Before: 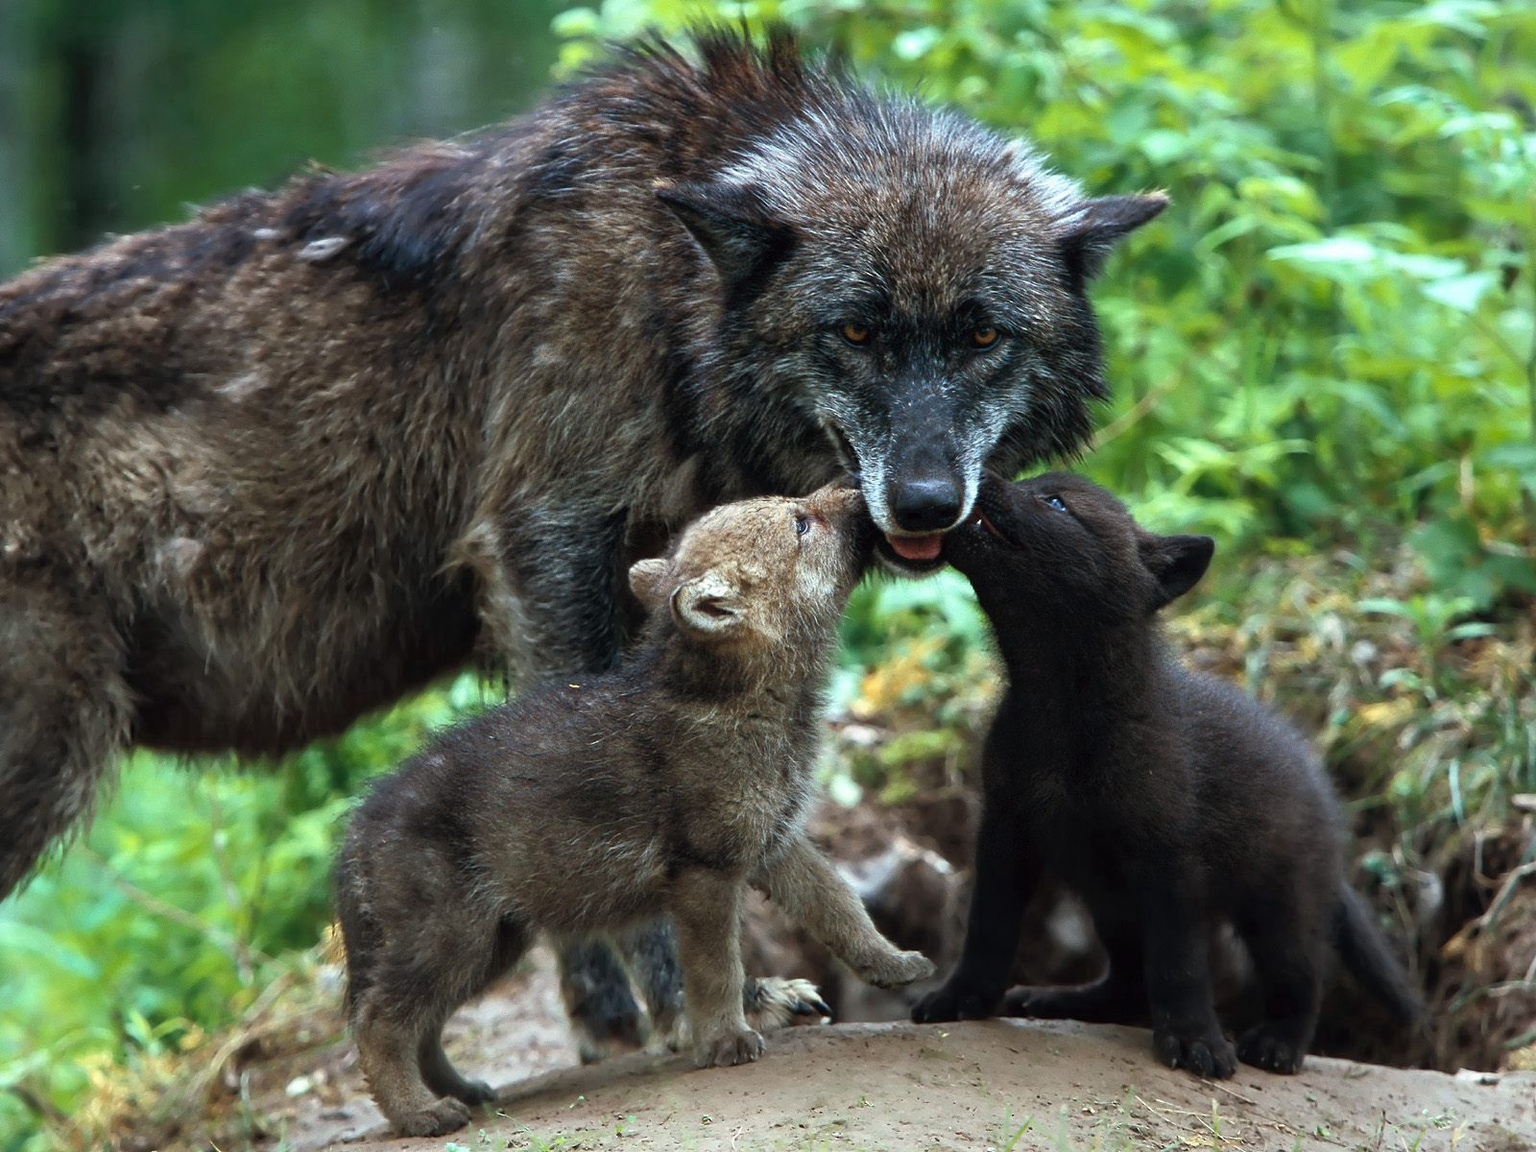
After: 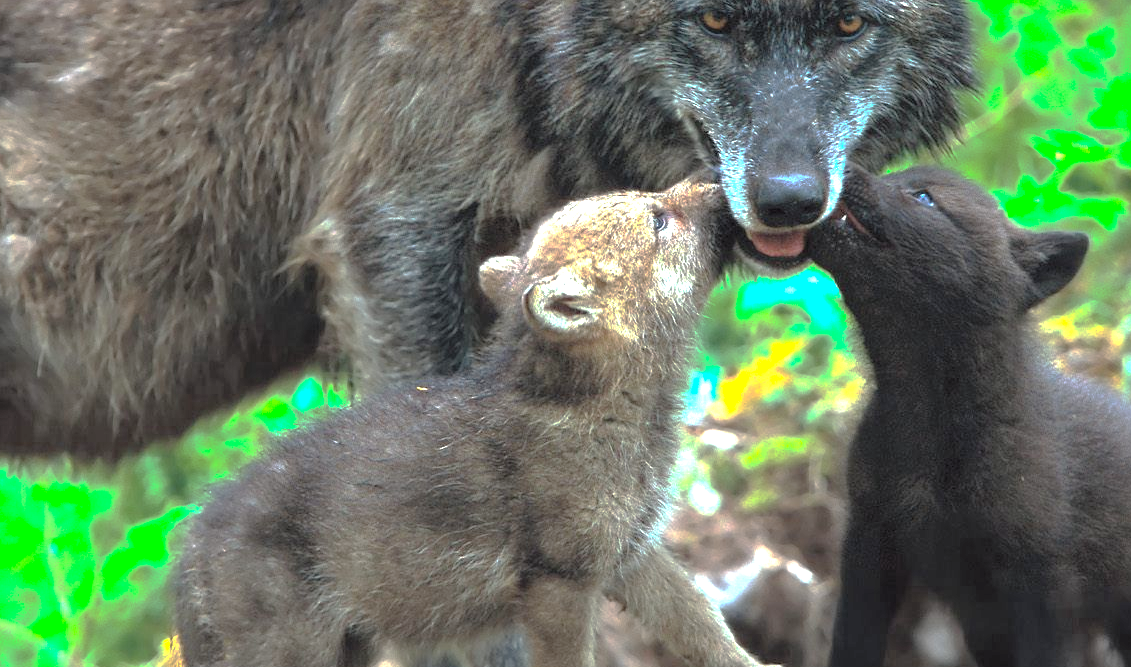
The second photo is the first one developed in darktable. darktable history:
exposure: black level correction 0, exposure 1.199 EV, compensate highlight preservation false
base curve: curves: ch0 [(0, 0) (0.826, 0.587) (1, 1)], preserve colors none
crop: left 11.031%, top 27.206%, right 18.261%, bottom 17.132%
contrast brightness saturation: brightness 0.272
color correction: highlights b* 0.022, saturation 0.989
